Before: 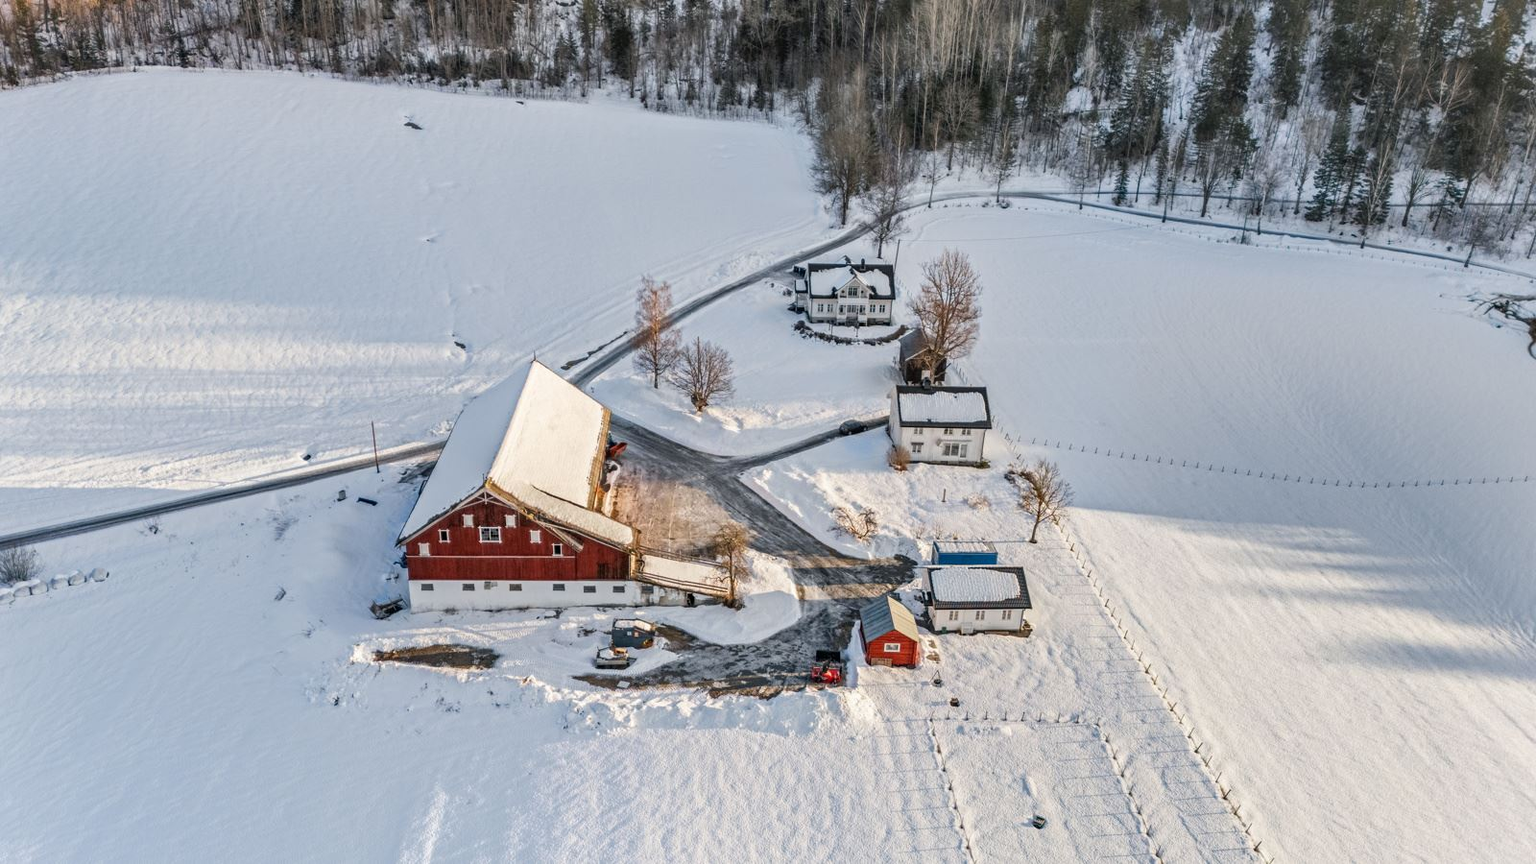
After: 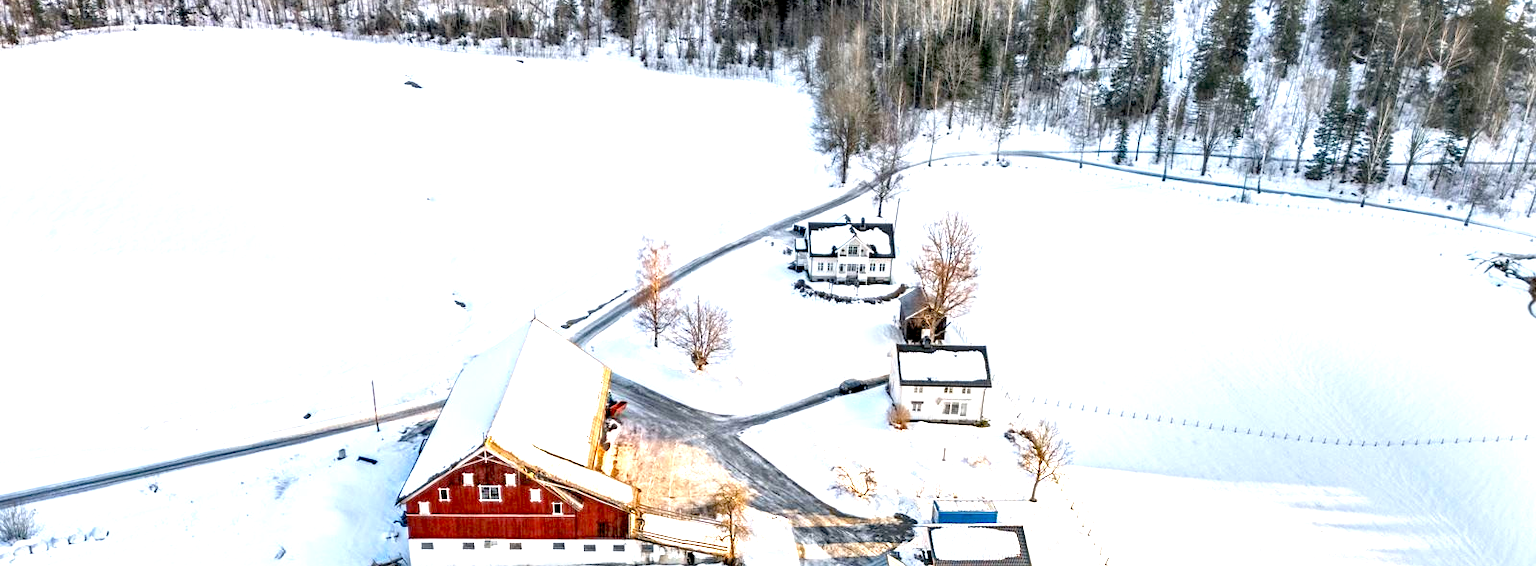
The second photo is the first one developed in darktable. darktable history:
exposure: black level correction 0.009, exposure 1.425 EV, compensate highlight preservation false
crop and rotate: top 4.848%, bottom 29.503%
tone equalizer: on, module defaults
color balance: output saturation 110%
